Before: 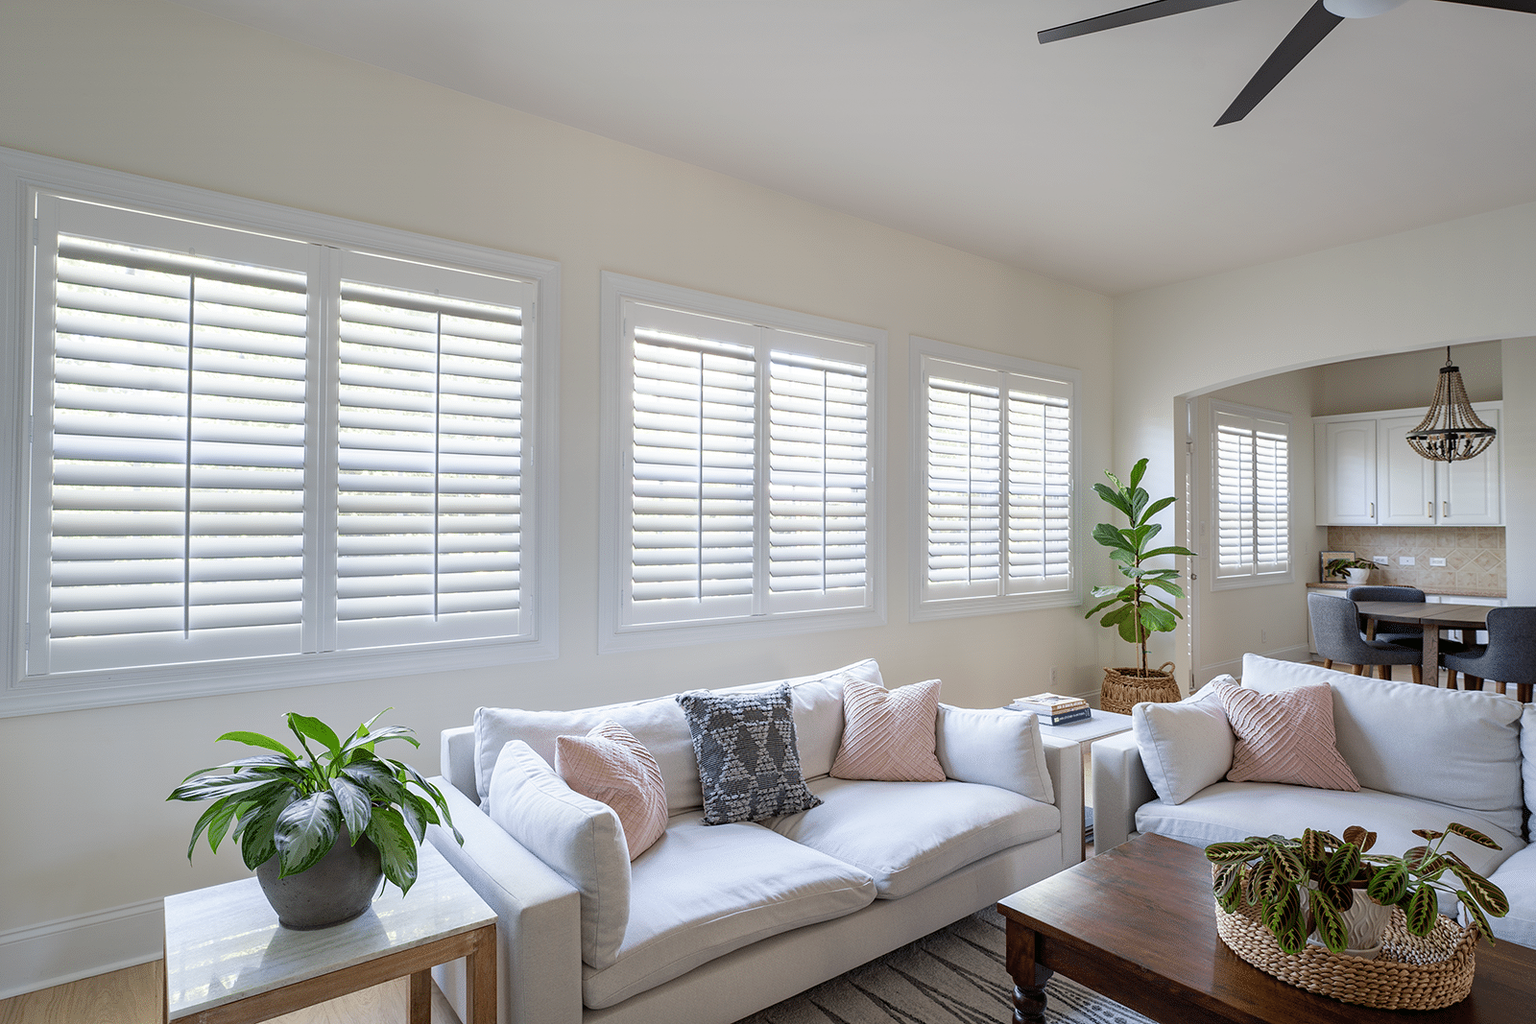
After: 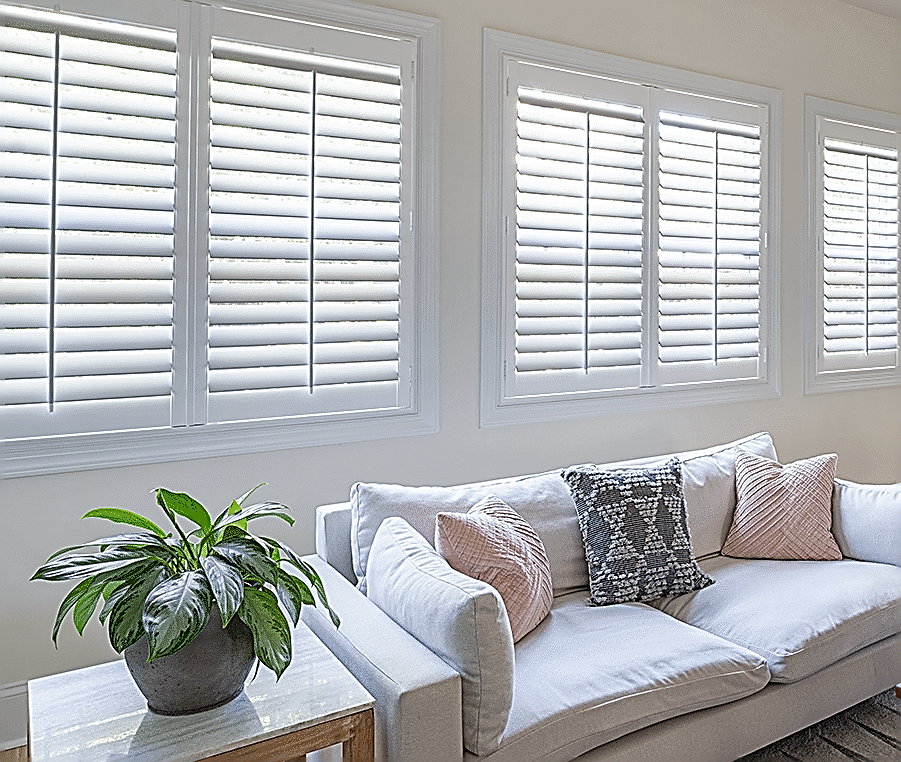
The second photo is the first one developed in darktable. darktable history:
sharpen: amount 2
local contrast: detail 110%
crop: left 8.966%, top 23.852%, right 34.699%, bottom 4.703%
